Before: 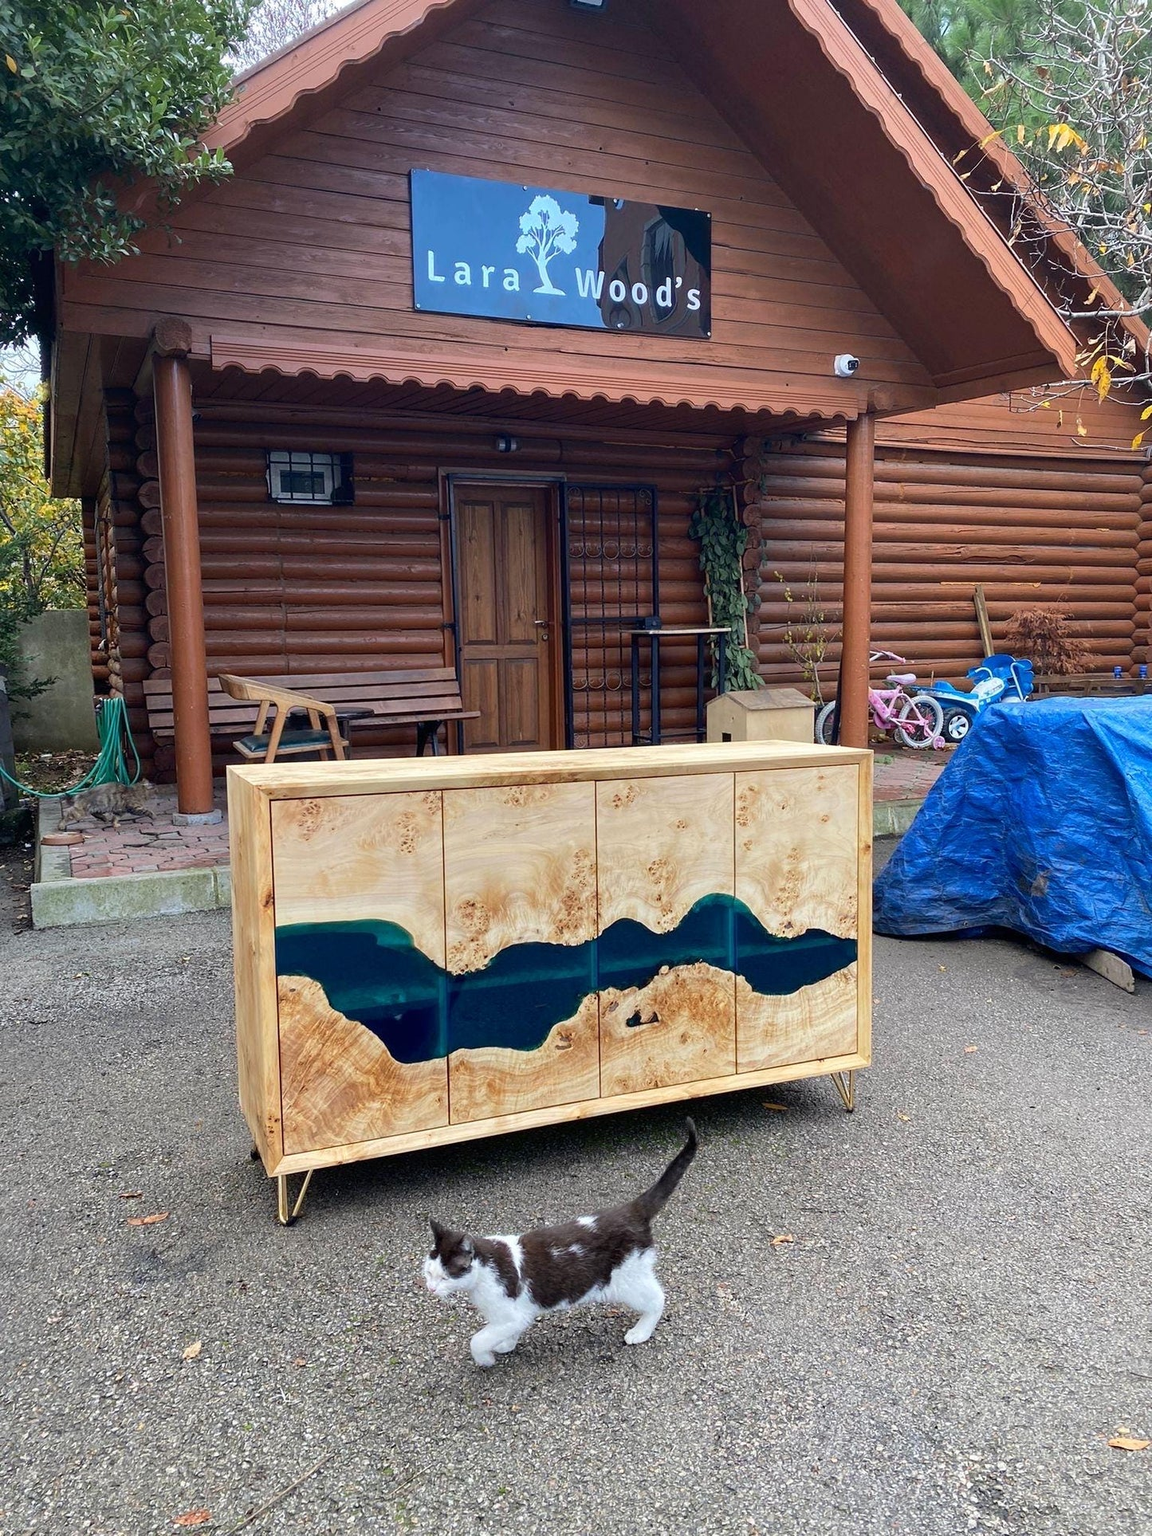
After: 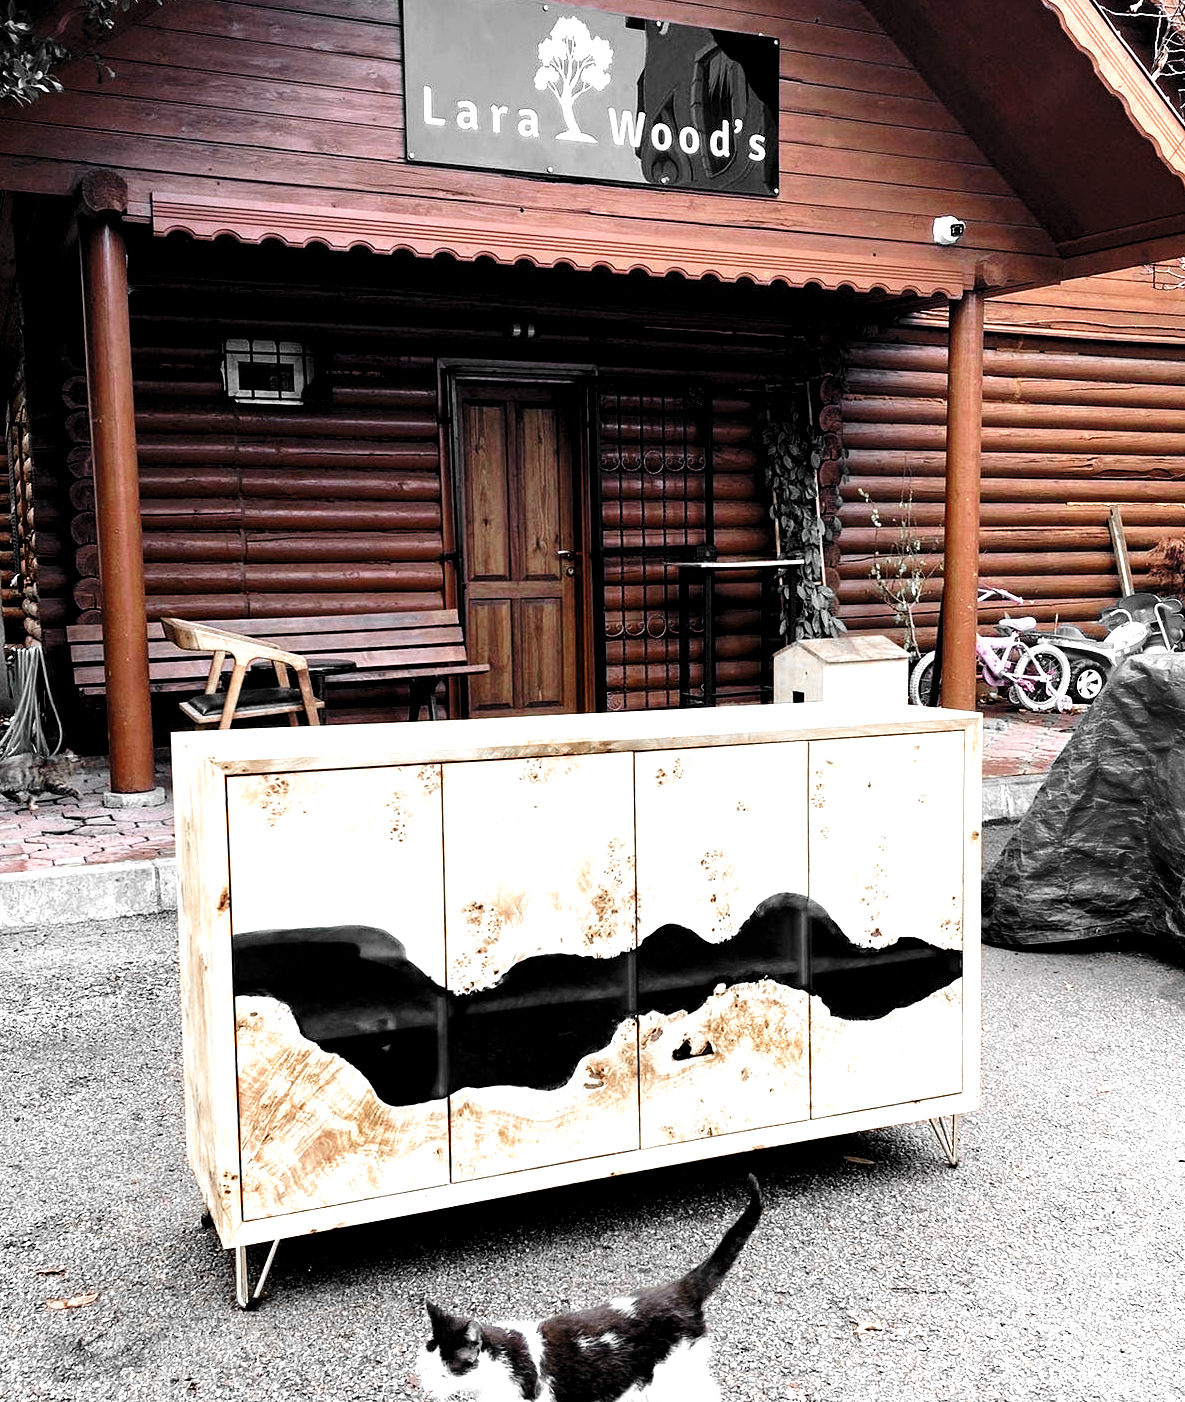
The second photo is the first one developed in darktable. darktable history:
levels: levels [0.129, 0.519, 0.867]
crop: left 7.856%, top 11.836%, right 10.12%, bottom 15.387%
base curve: curves: ch0 [(0, 0) (0.028, 0.03) (0.121, 0.232) (0.46, 0.748) (0.859, 0.968) (1, 1)], preserve colors none
color zones: curves: ch0 [(0, 0.497) (0.096, 0.361) (0.221, 0.538) (0.429, 0.5) (0.571, 0.5) (0.714, 0.5) (0.857, 0.5) (1, 0.497)]; ch1 [(0, 0.5) (0.143, 0.5) (0.257, -0.002) (0.429, 0.04) (0.571, -0.001) (0.714, -0.015) (0.857, 0.024) (1, 0.5)]
